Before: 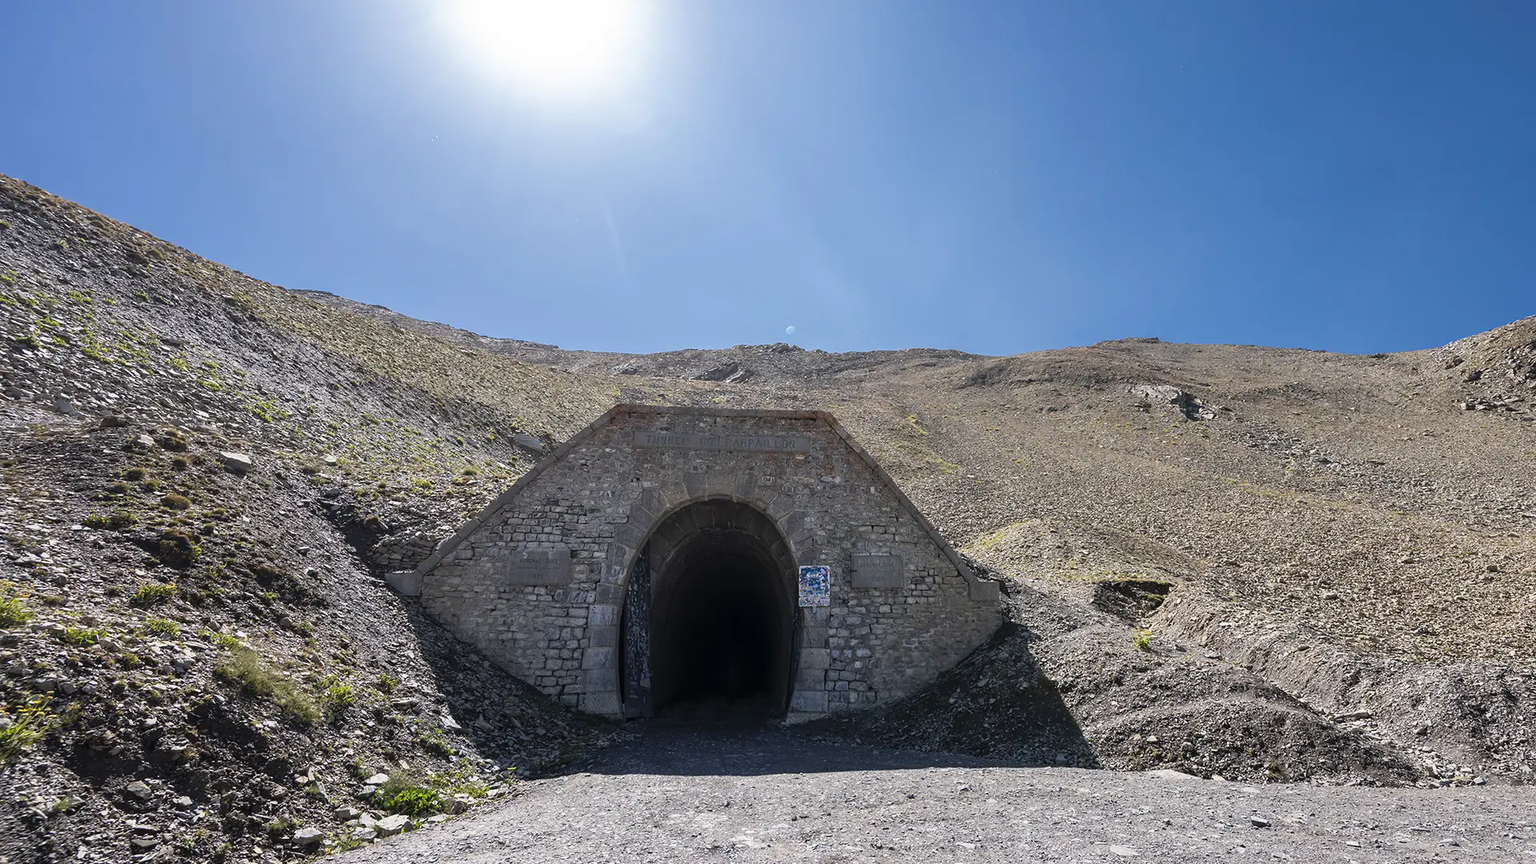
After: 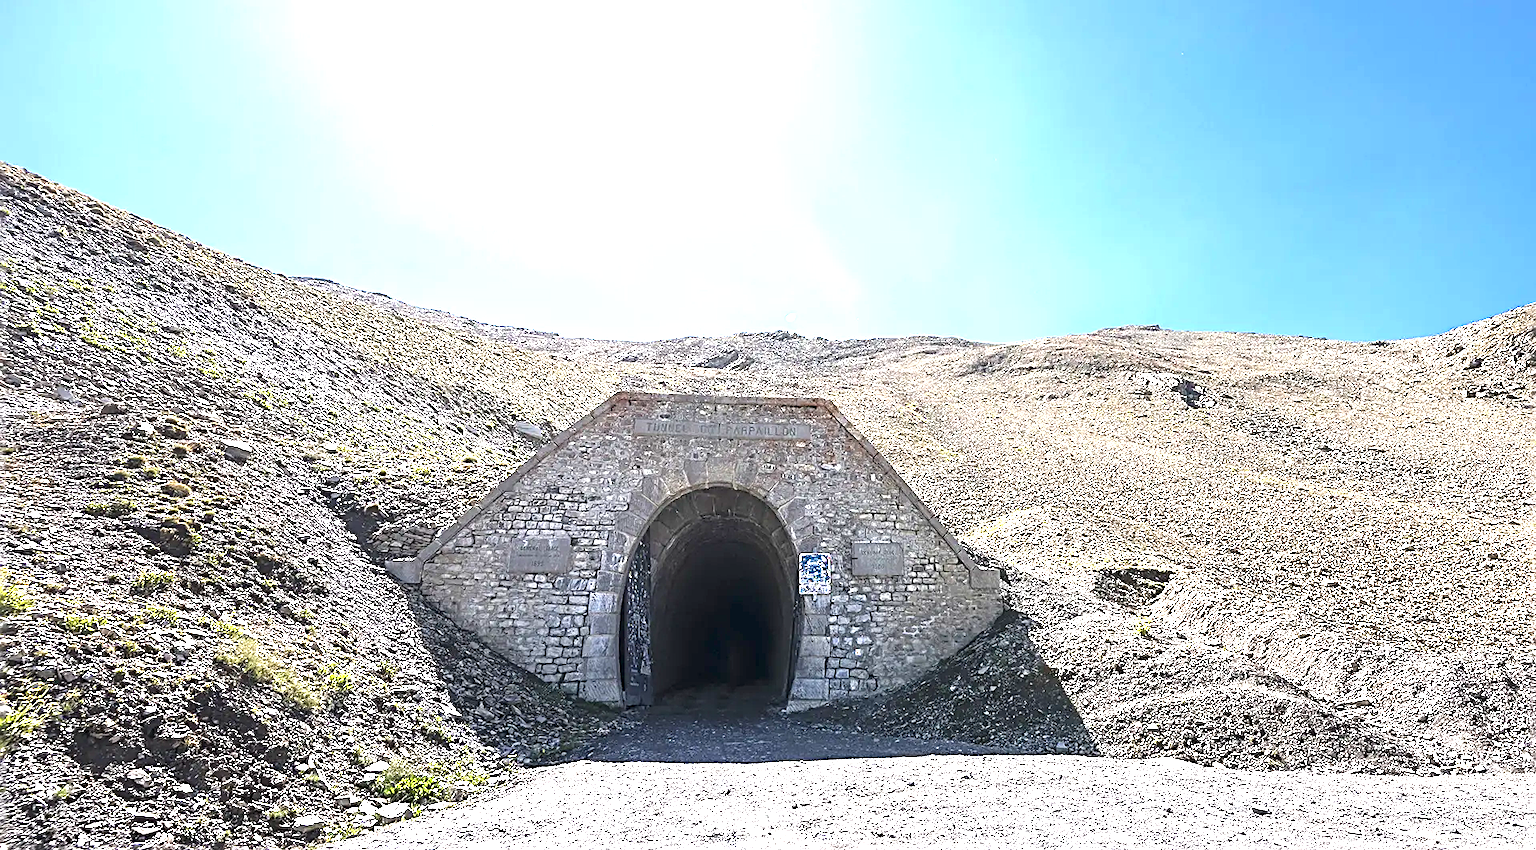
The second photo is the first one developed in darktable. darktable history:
crop: top 1.486%, right 0.036%
exposure: black level correction 0, exposure 1.878 EV, compensate exposure bias true, compensate highlight preservation false
sharpen: radius 3.02, amount 0.759
